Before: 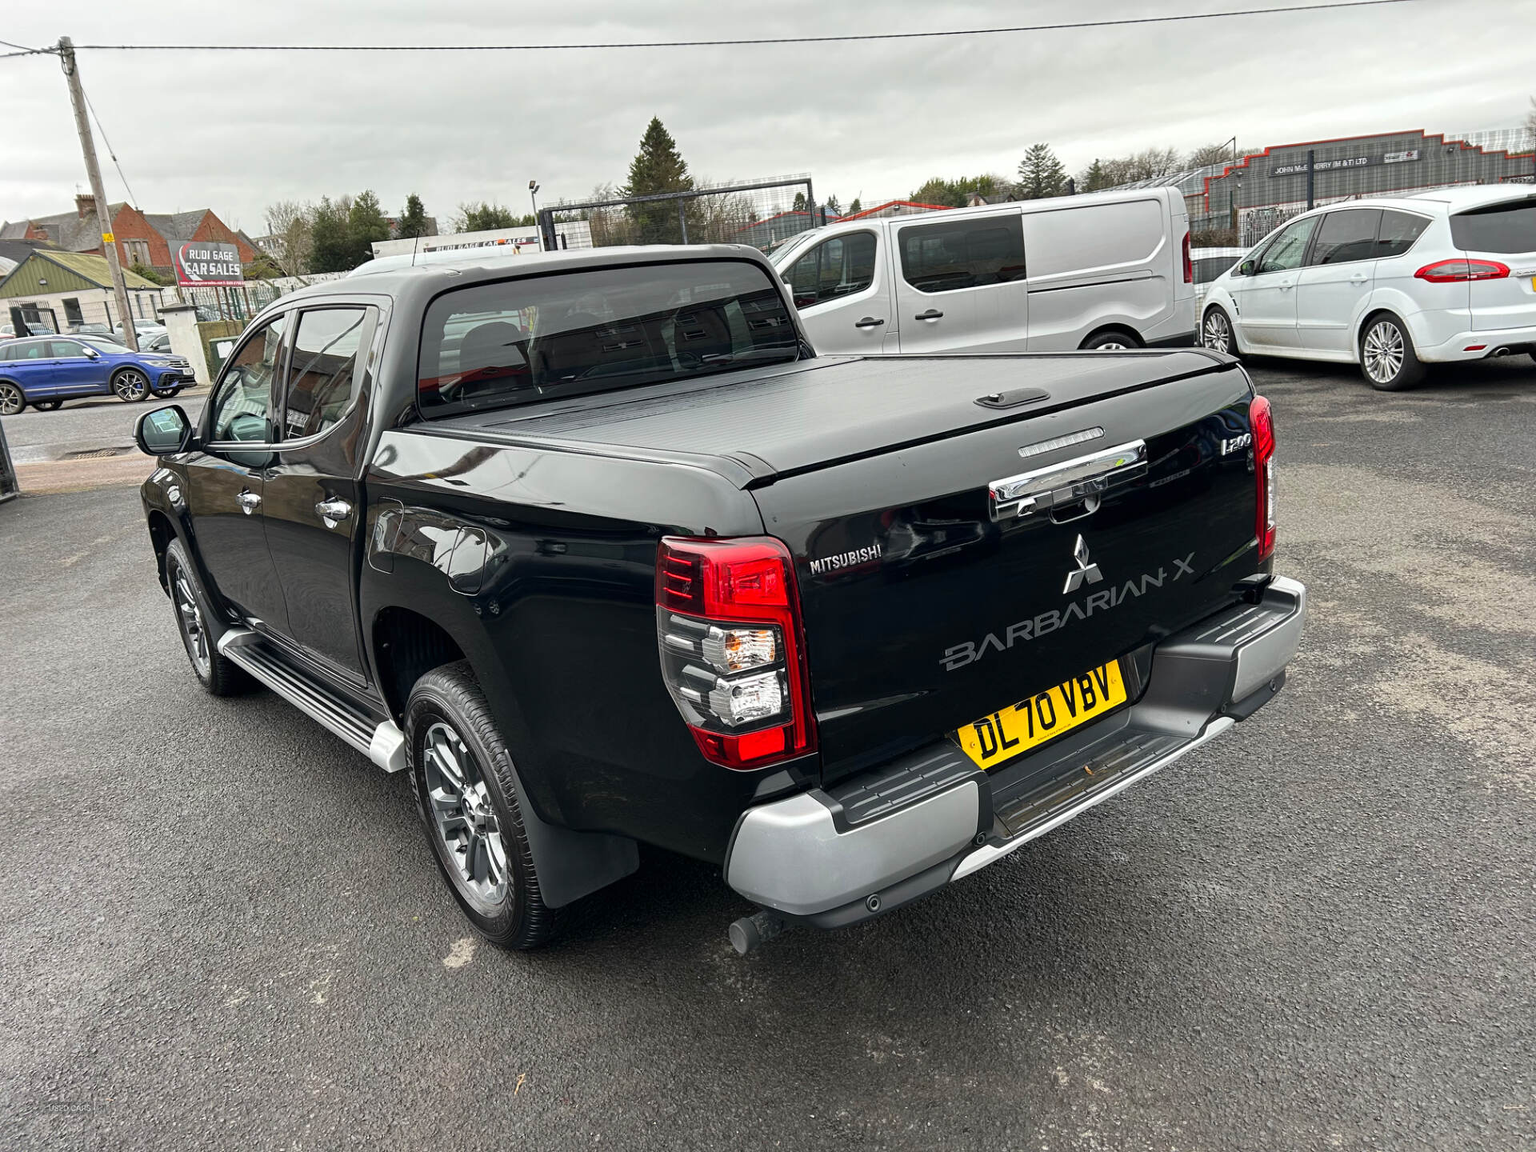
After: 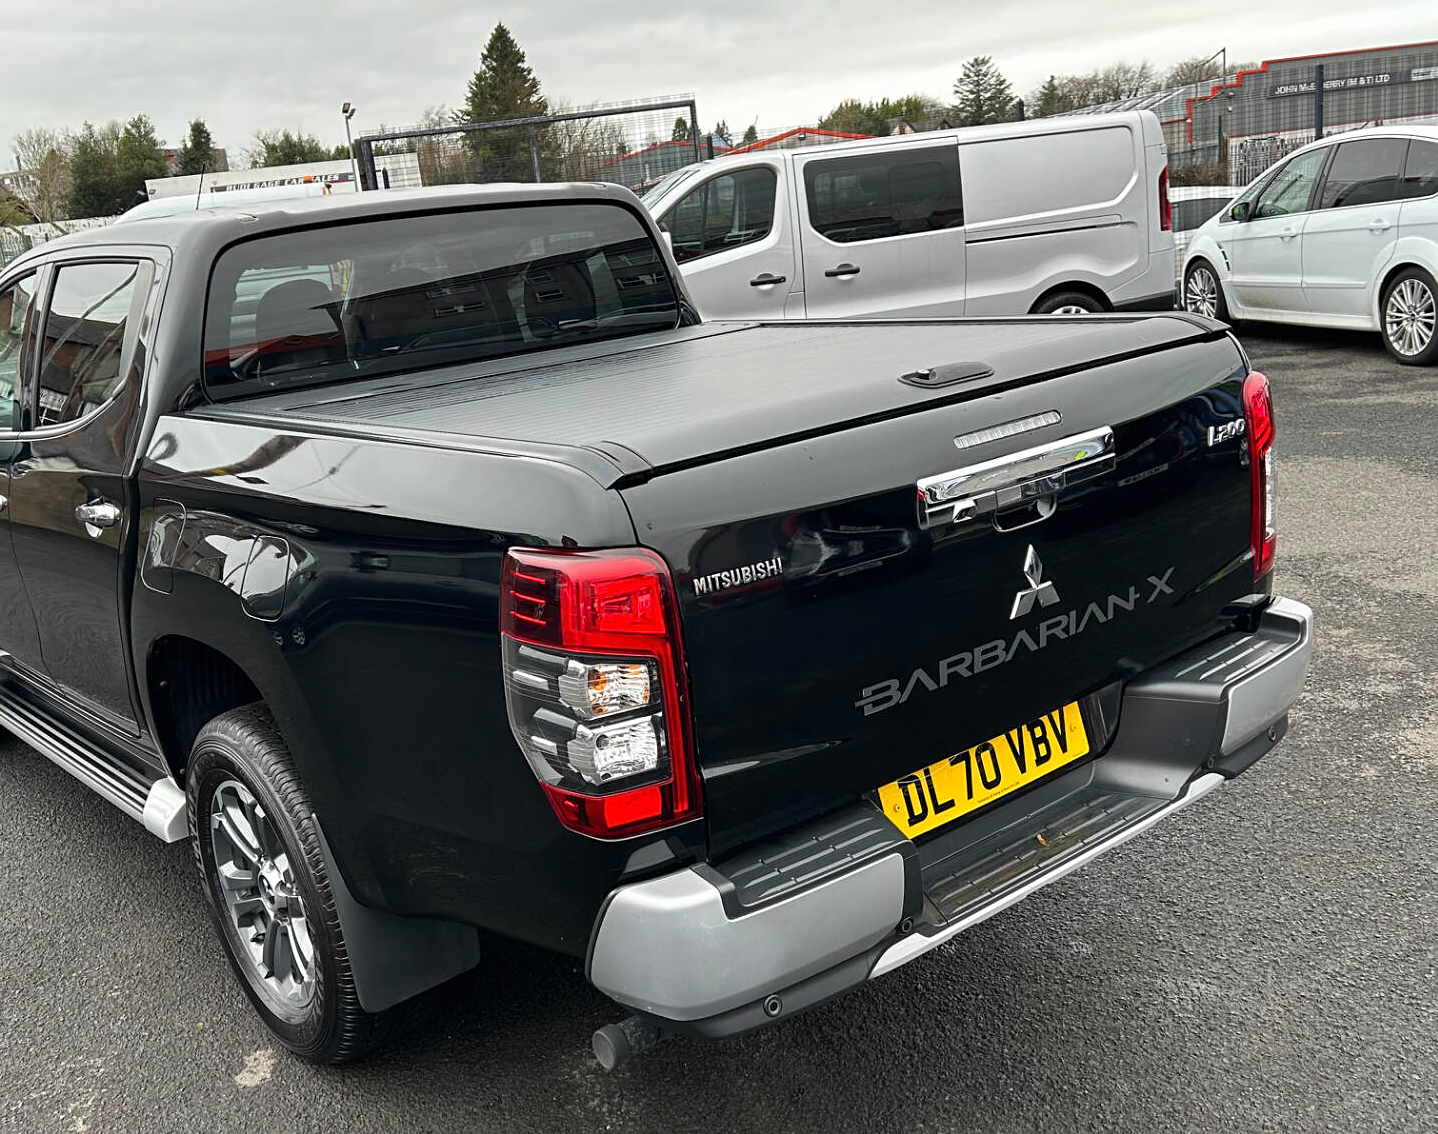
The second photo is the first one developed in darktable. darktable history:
sharpen: amount 0.214
crop: left 16.647%, top 8.582%, right 8.433%, bottom 12.6%
